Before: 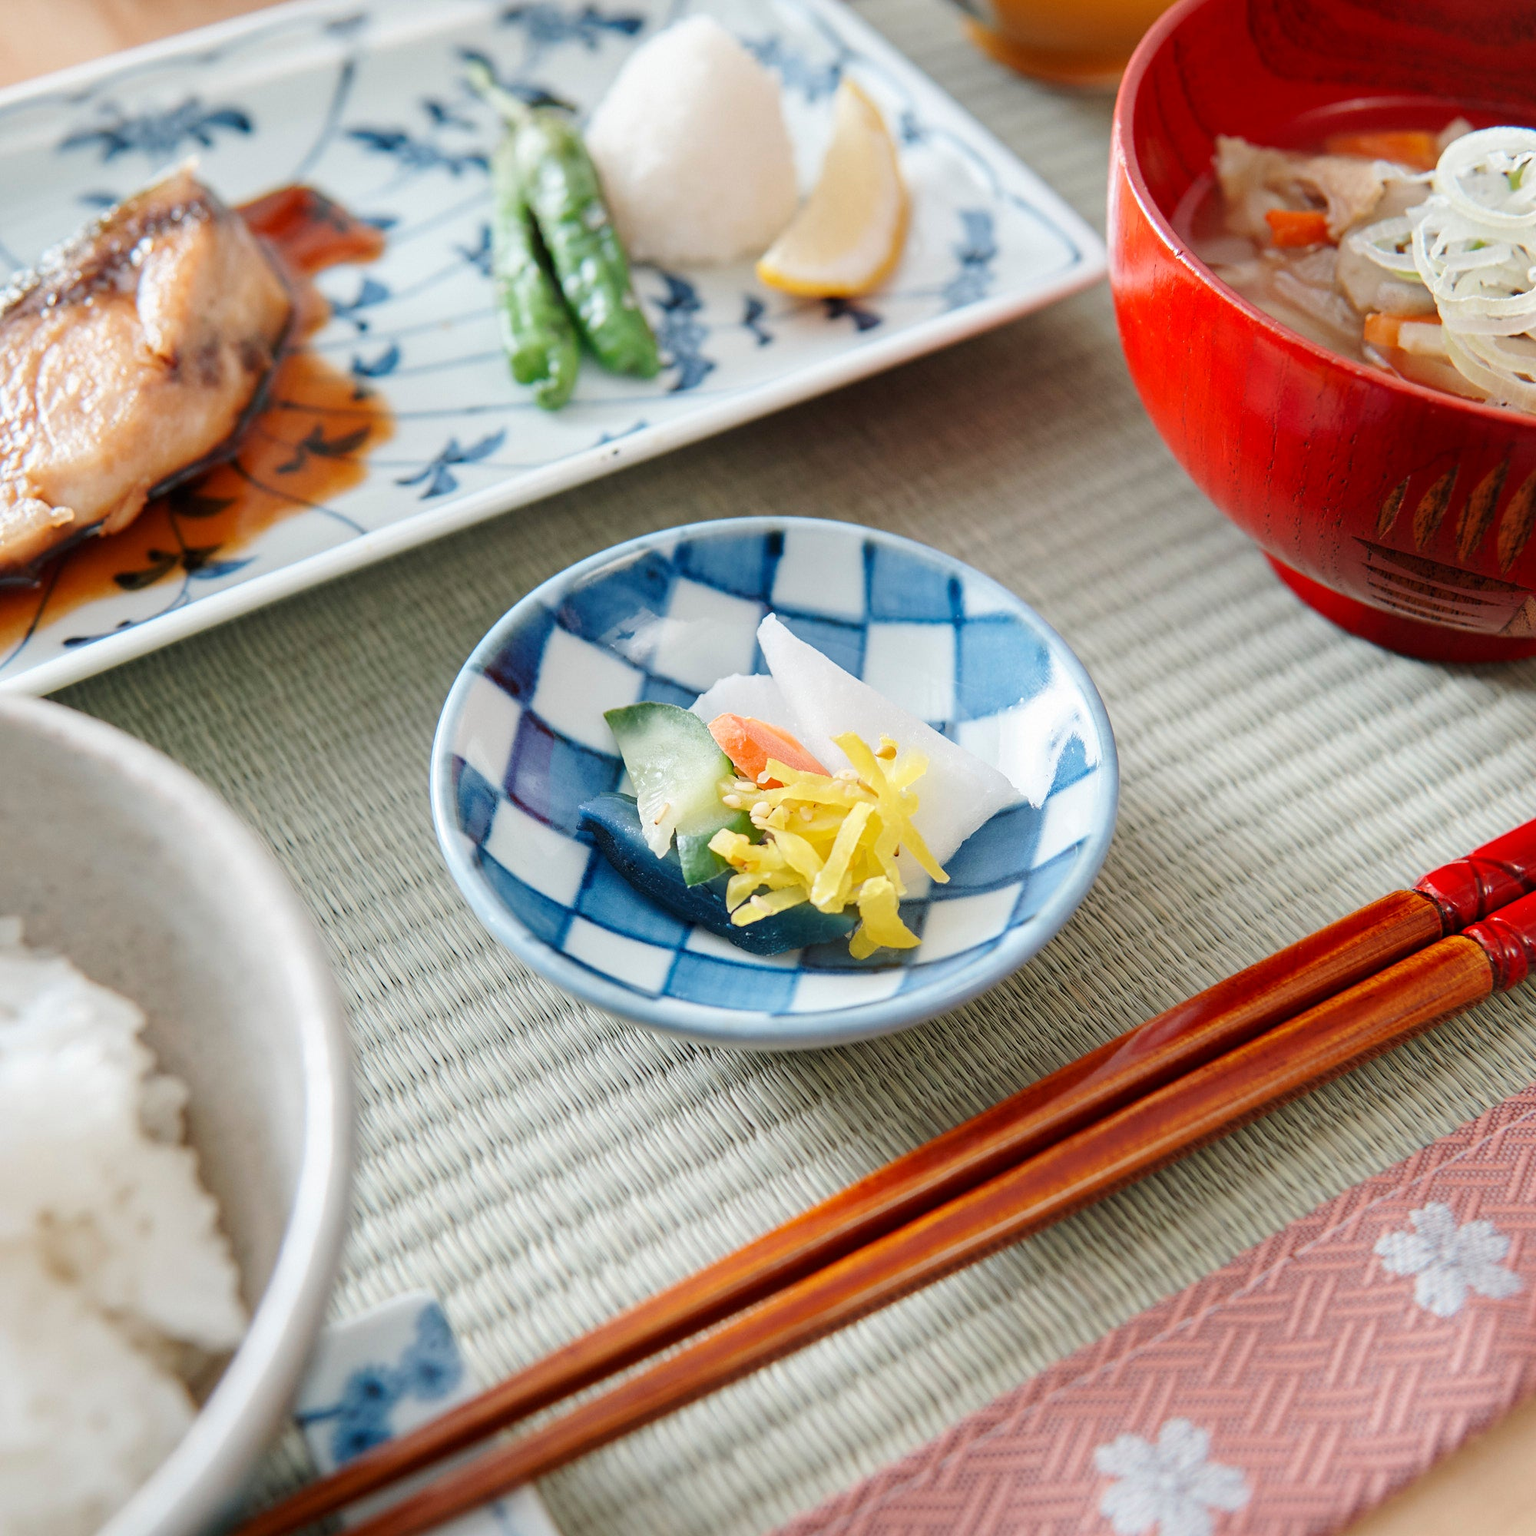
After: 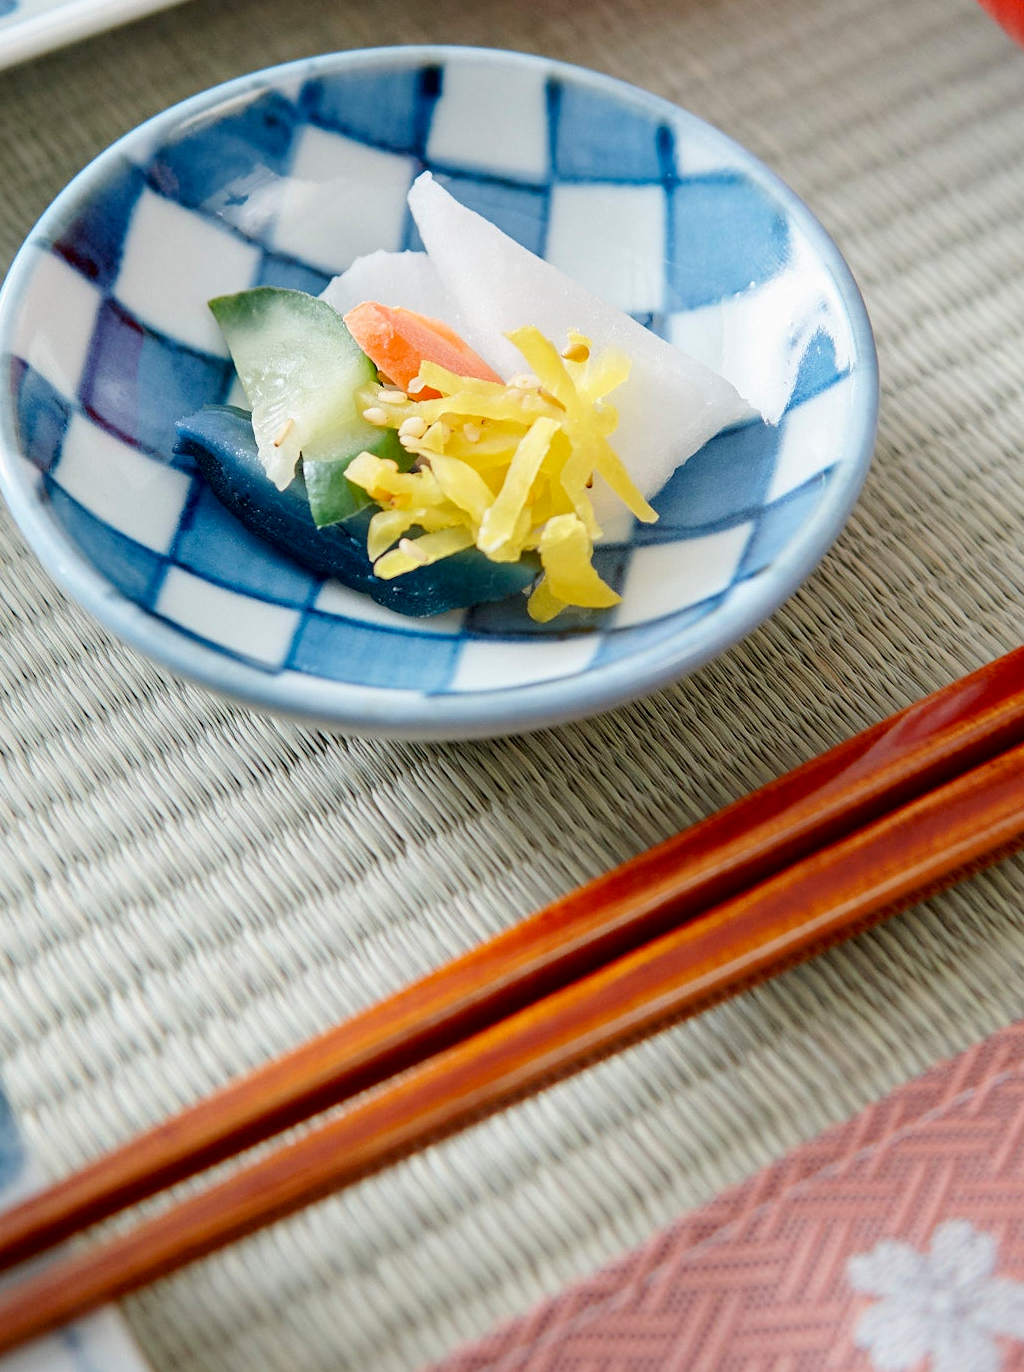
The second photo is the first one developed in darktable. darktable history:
crop and rotate: left 28.929%, top 31.398%, right 19.827%
local contrast: mode bilateral grid, contrast 100, coarseness 99, detail 95%, midtone range 0.2
exposure: black level correction 0.009, compensate exposure bias true, compensate highlight preservation false
